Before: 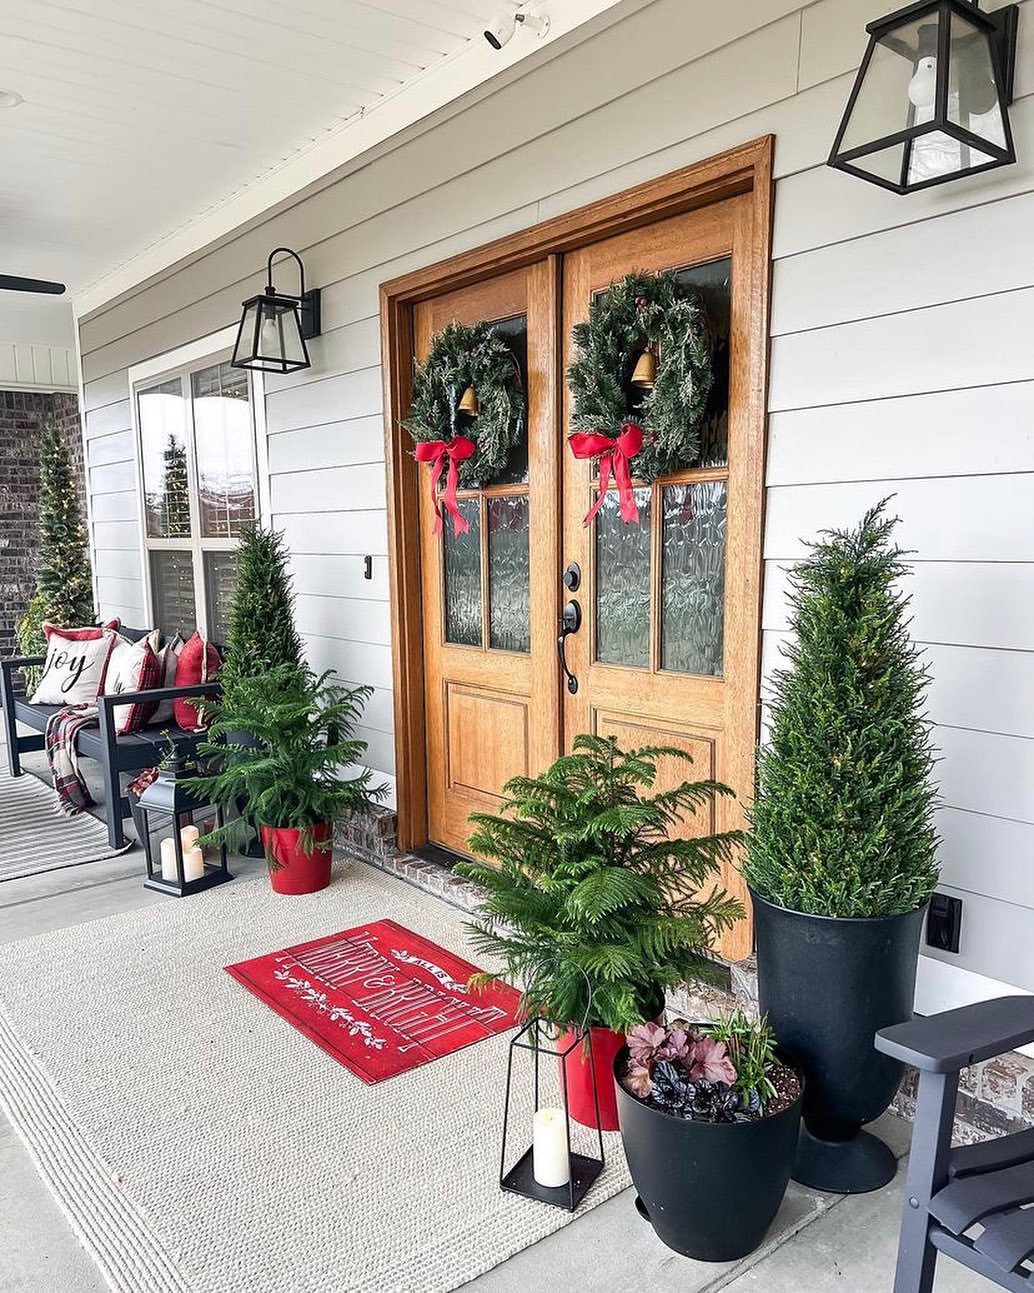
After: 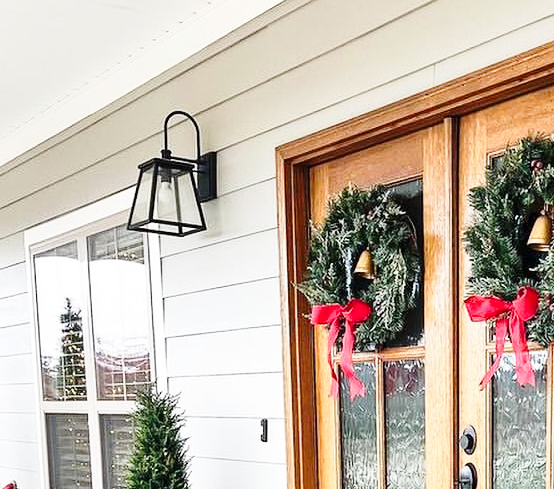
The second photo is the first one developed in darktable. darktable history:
crop: left 10.121%, top 10.631%, right 36.218%, bottom 51.526%
base curve: curves: ch0 [(0, 0) (0.028, 0.03) (0.121, 0.232) (0.46, 0.748) (0.859, 0.968) (1, 1)], preserve colors none
